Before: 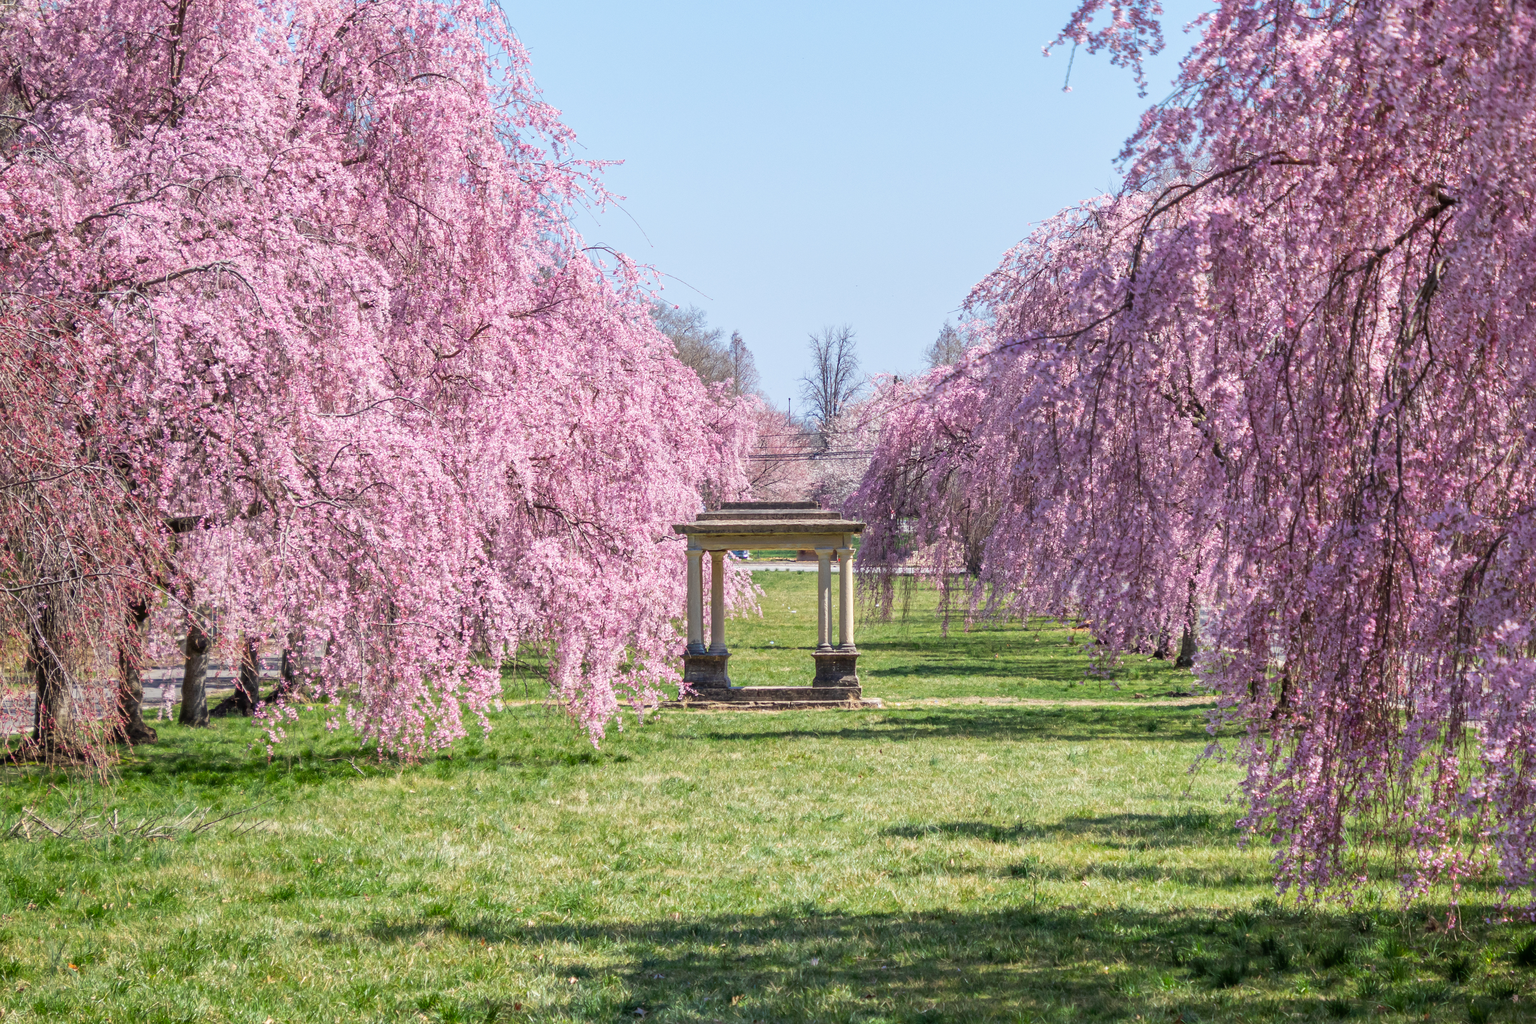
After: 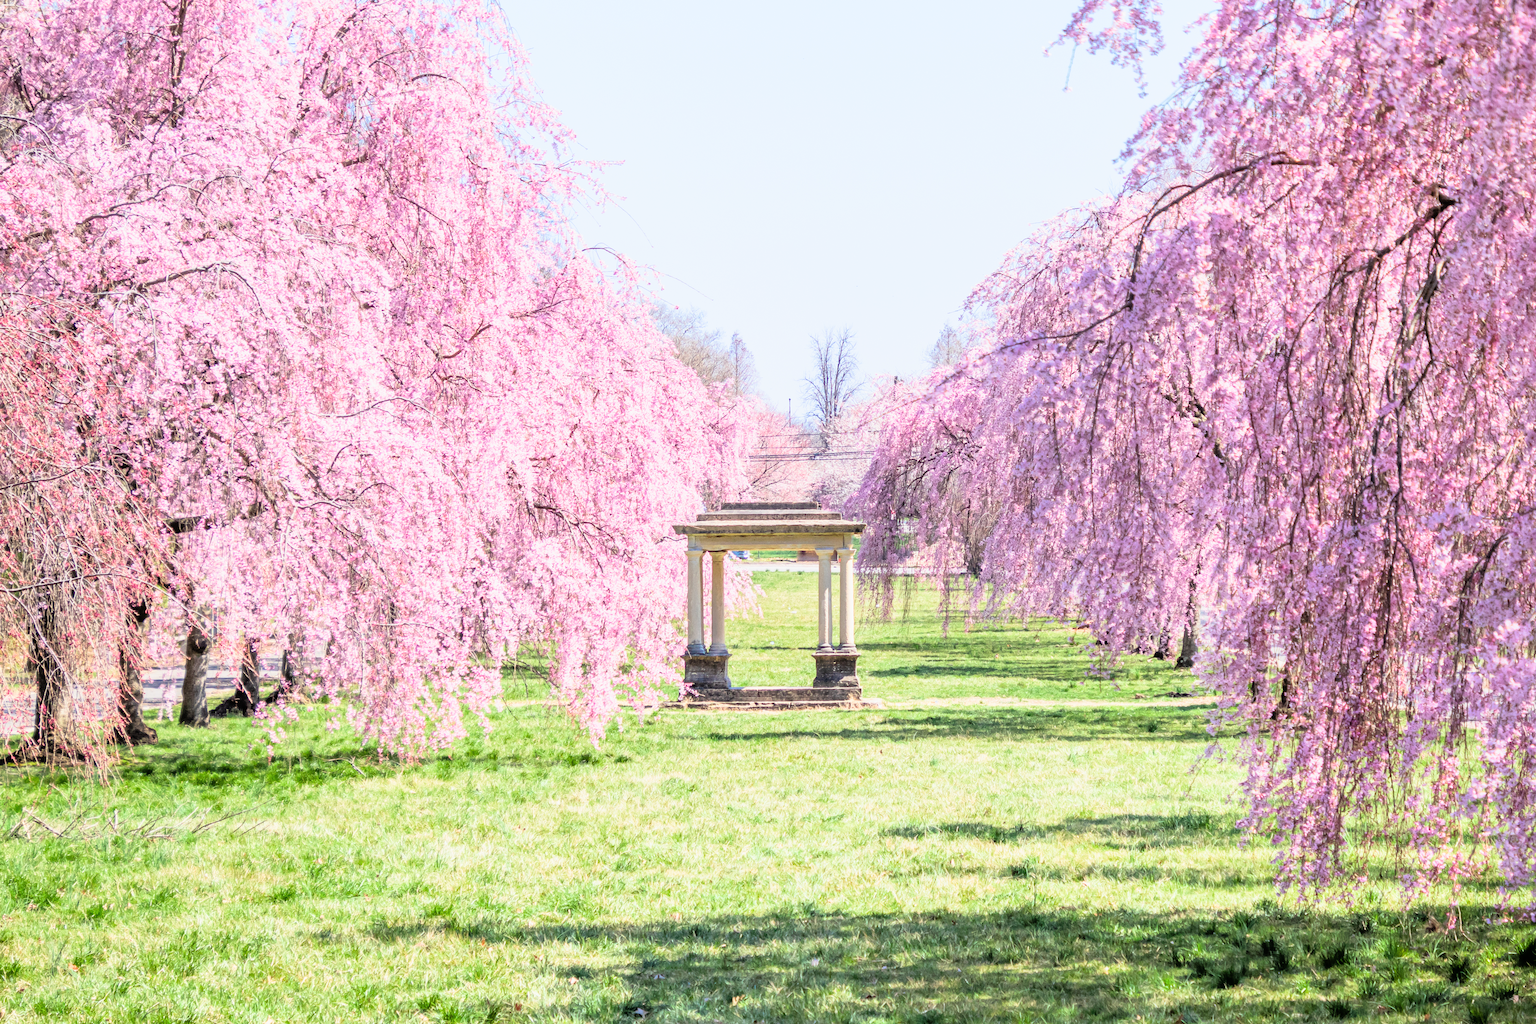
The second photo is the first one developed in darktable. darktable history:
exposure: black level correction 0, exposure 1.45 EV, compensate exposure bias true, compensate highlight preservation false
filmic rgb: black relative exposure -7.75 EV, white relative exposure 4.4 EV, threshold 3 EV, hardness 3.76, latitude 50%, contrast 1.1, color science v5 (2021), contrast in shadows safe, contrast in highlights safe, enable highlight reconstruction true
